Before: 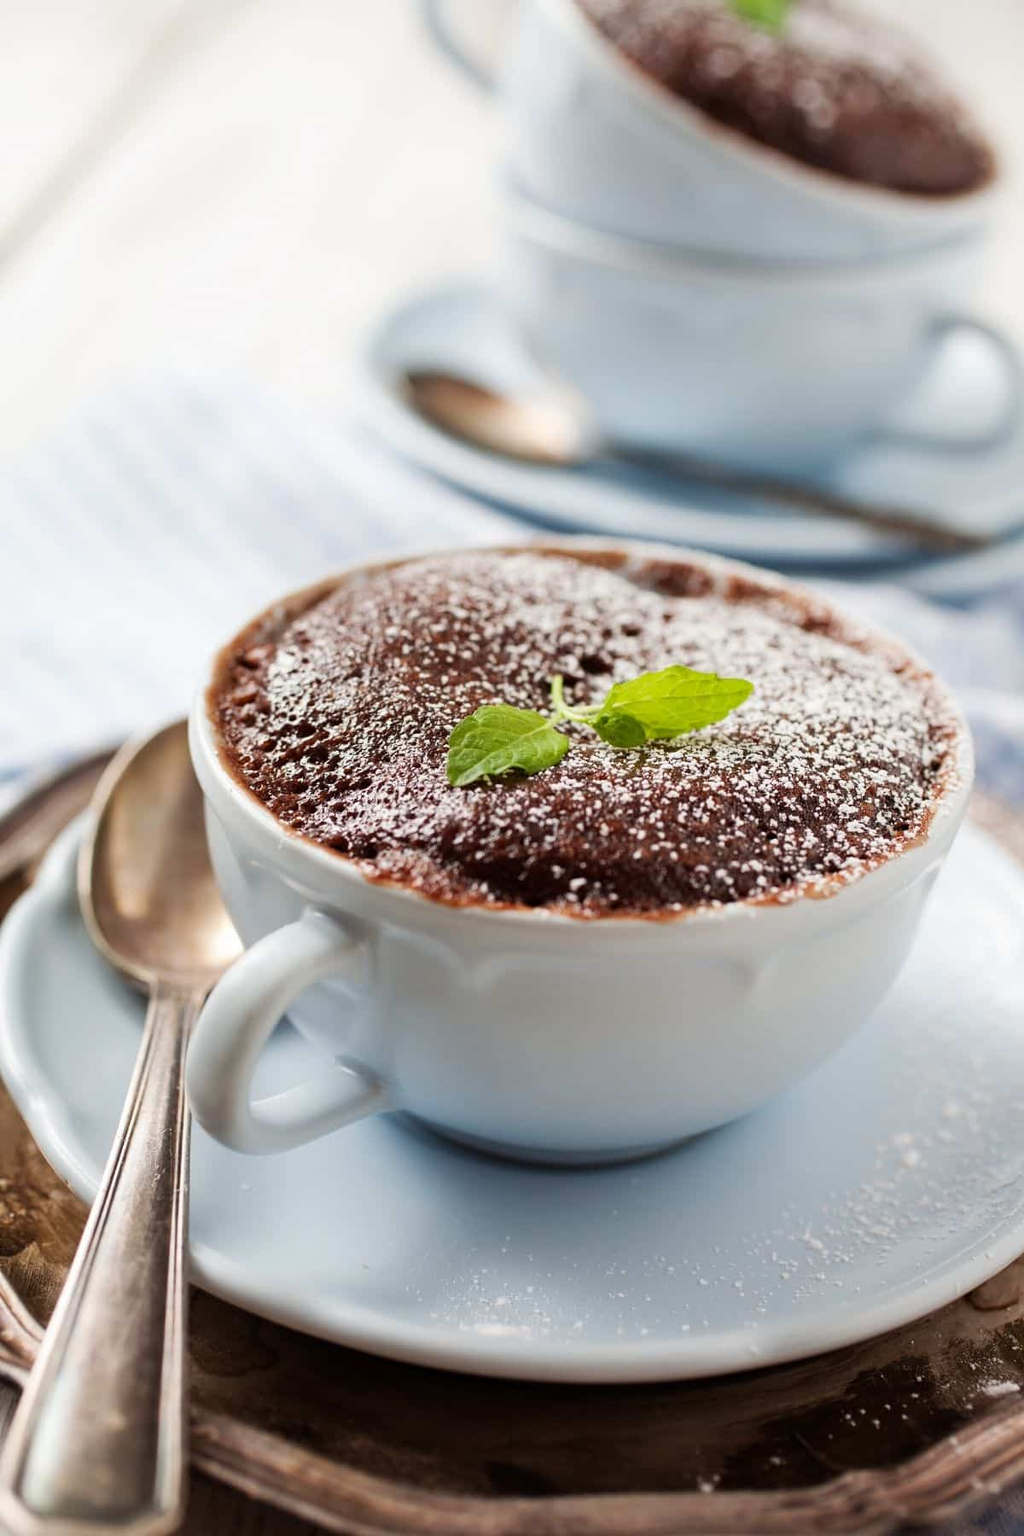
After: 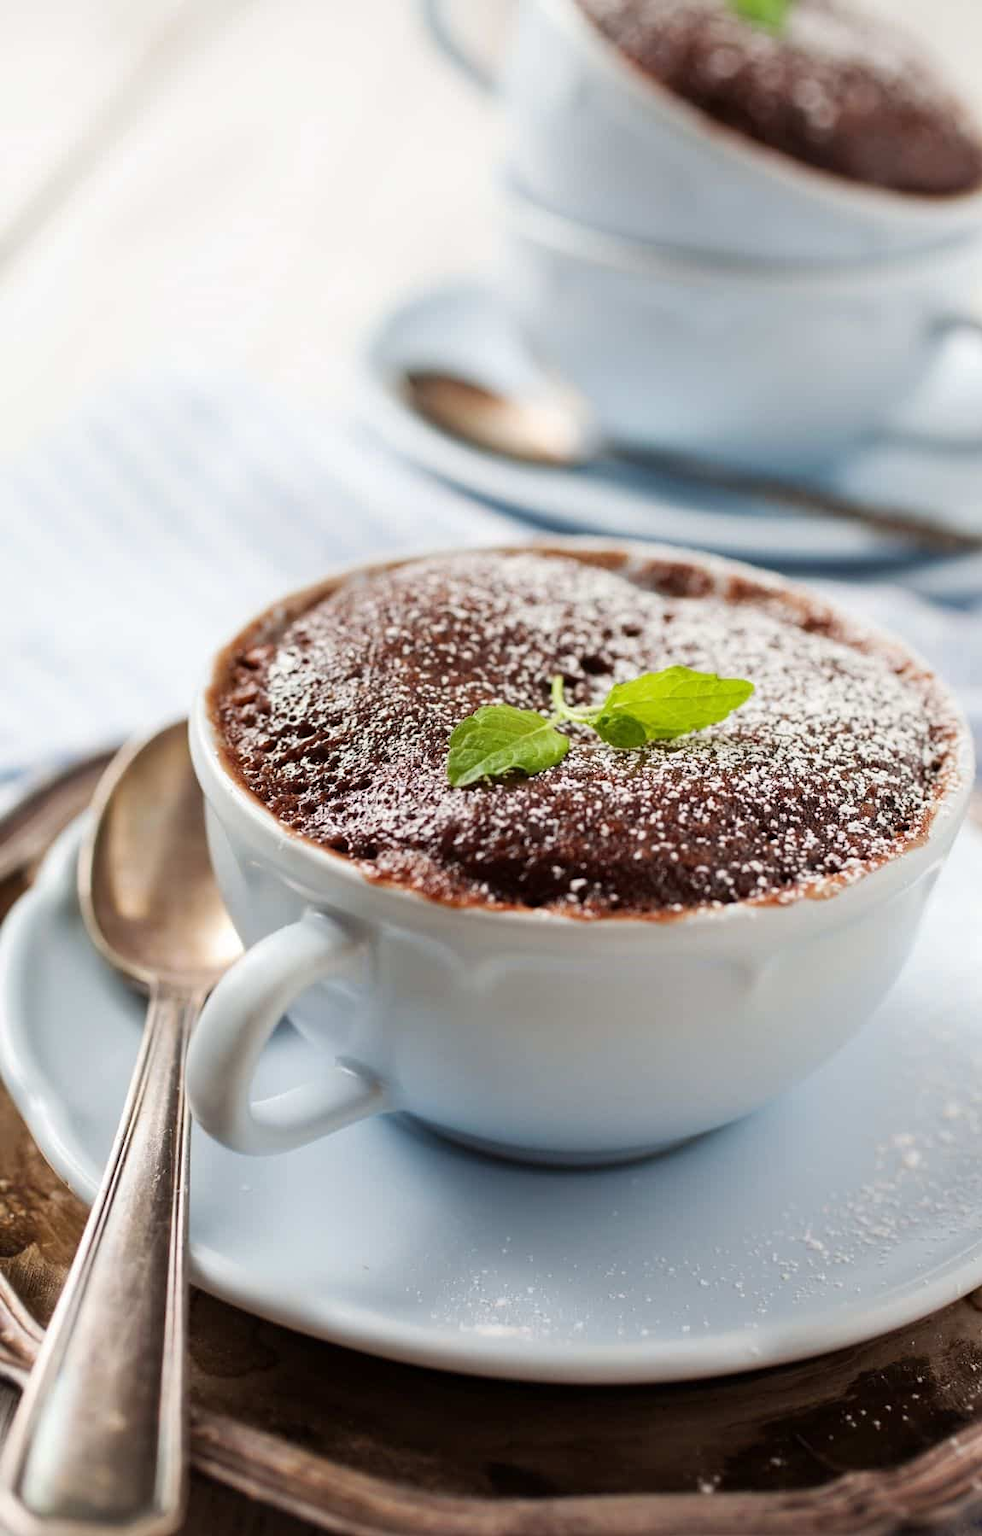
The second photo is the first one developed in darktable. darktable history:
crop: right 4.066%, bottom 0.05%
